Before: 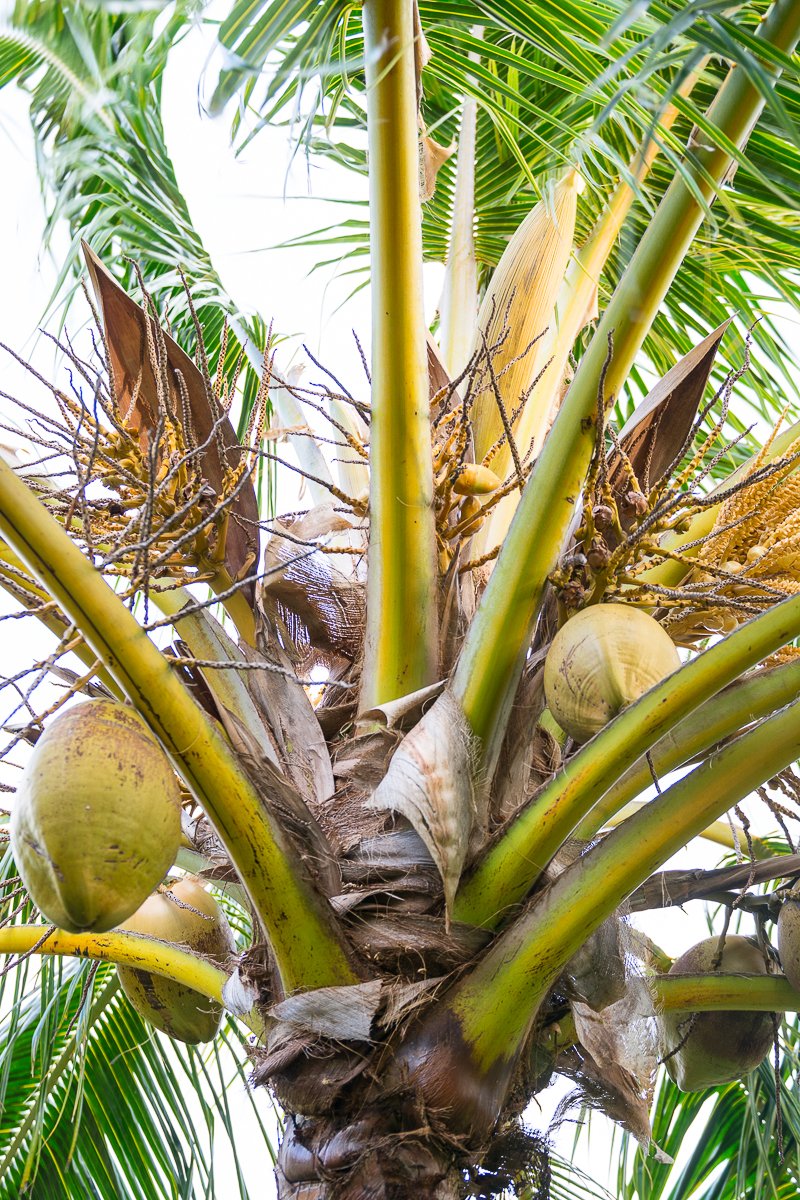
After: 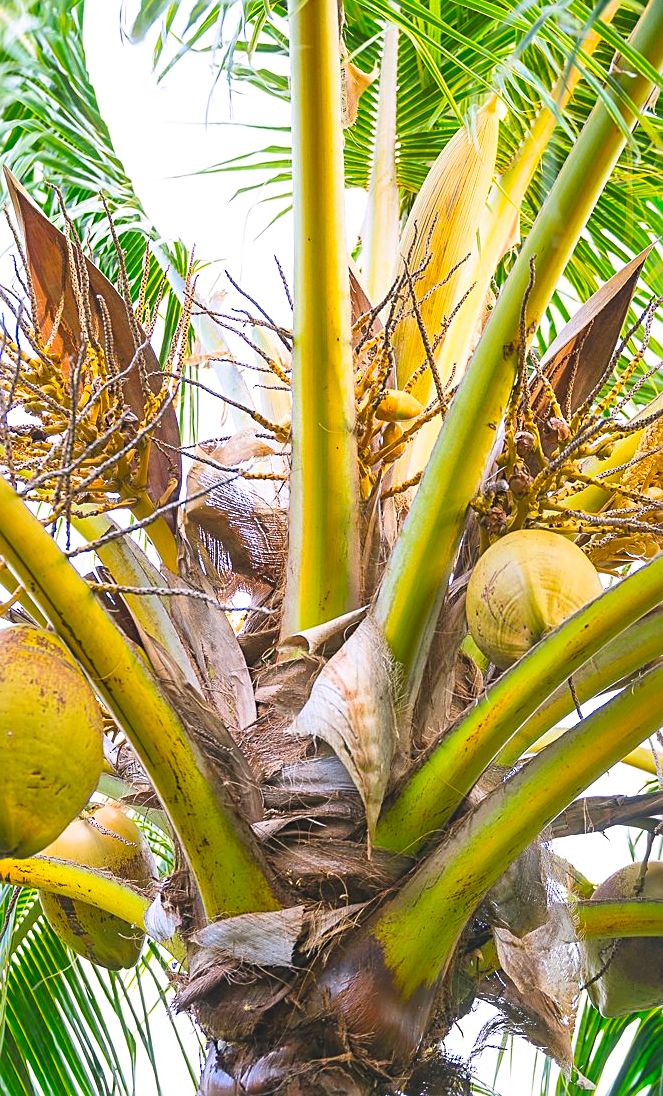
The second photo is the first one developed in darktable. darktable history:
crop: left 9.768%, top 6.211%, right 7.322%, bottom 2.442%
sharpen: on, module defaults
exposure: black level correction -0.007, exposure 0.071 EV, compensate highlight preservation false
color balance rgb: highlights gain › chroma 0.291%, highlights gain › hue 329.7°, perceptual saturation grading › global saturation 19.428%, global vibrance 10.849%
contrast brightness saturation: brightness 0.091, saturation 0.192
